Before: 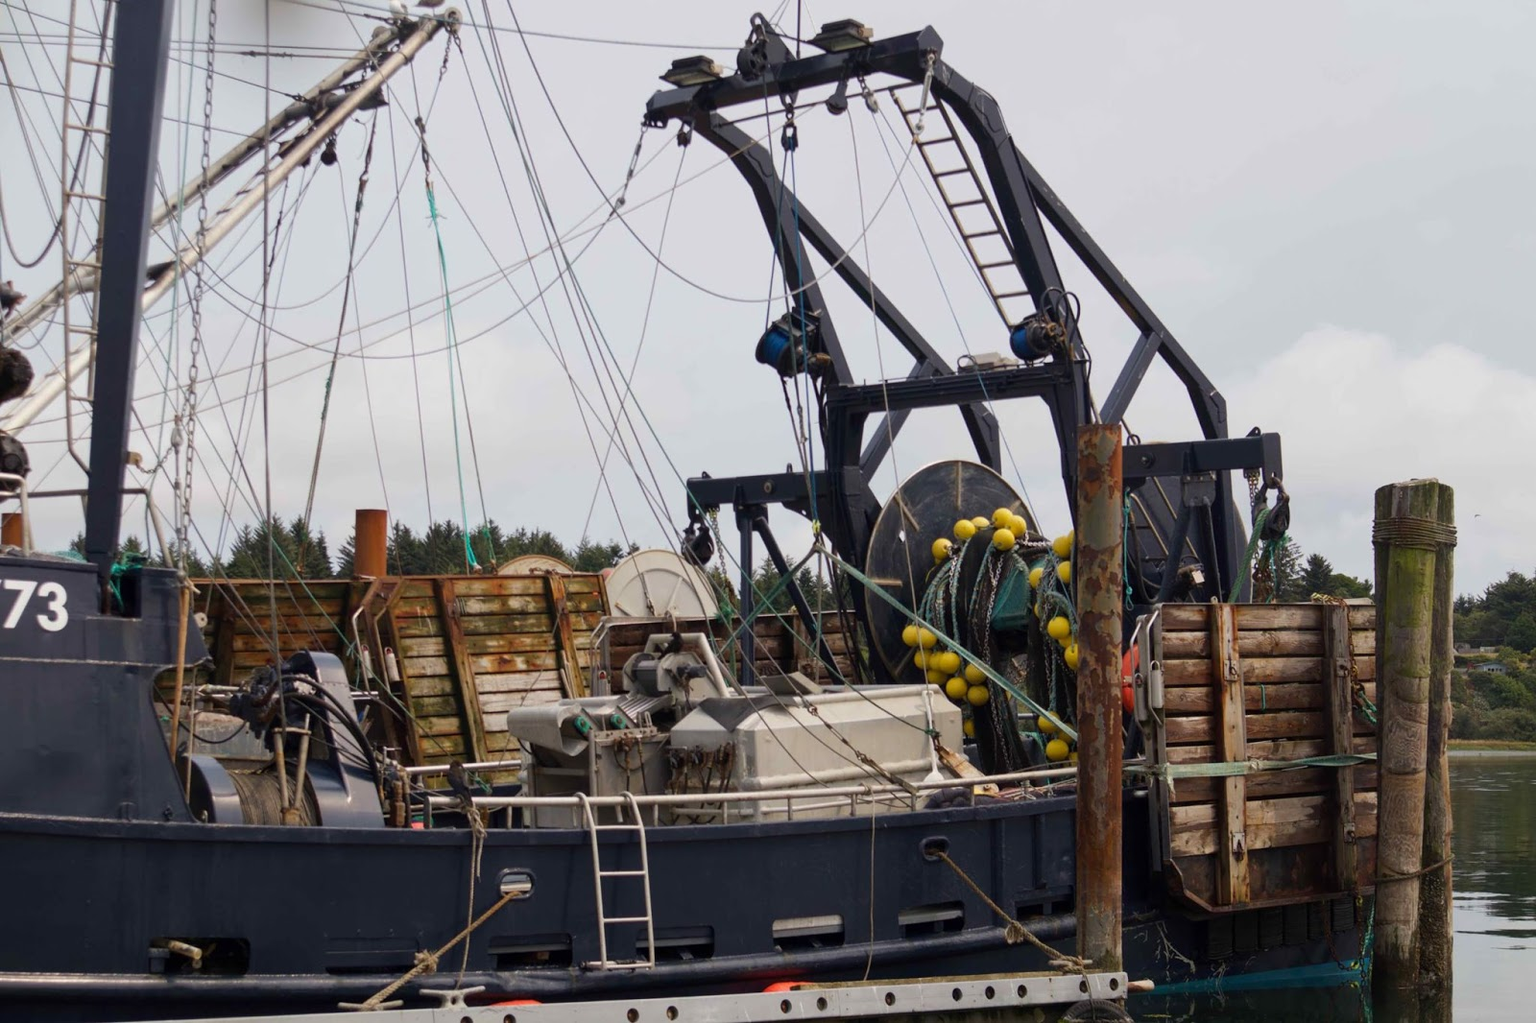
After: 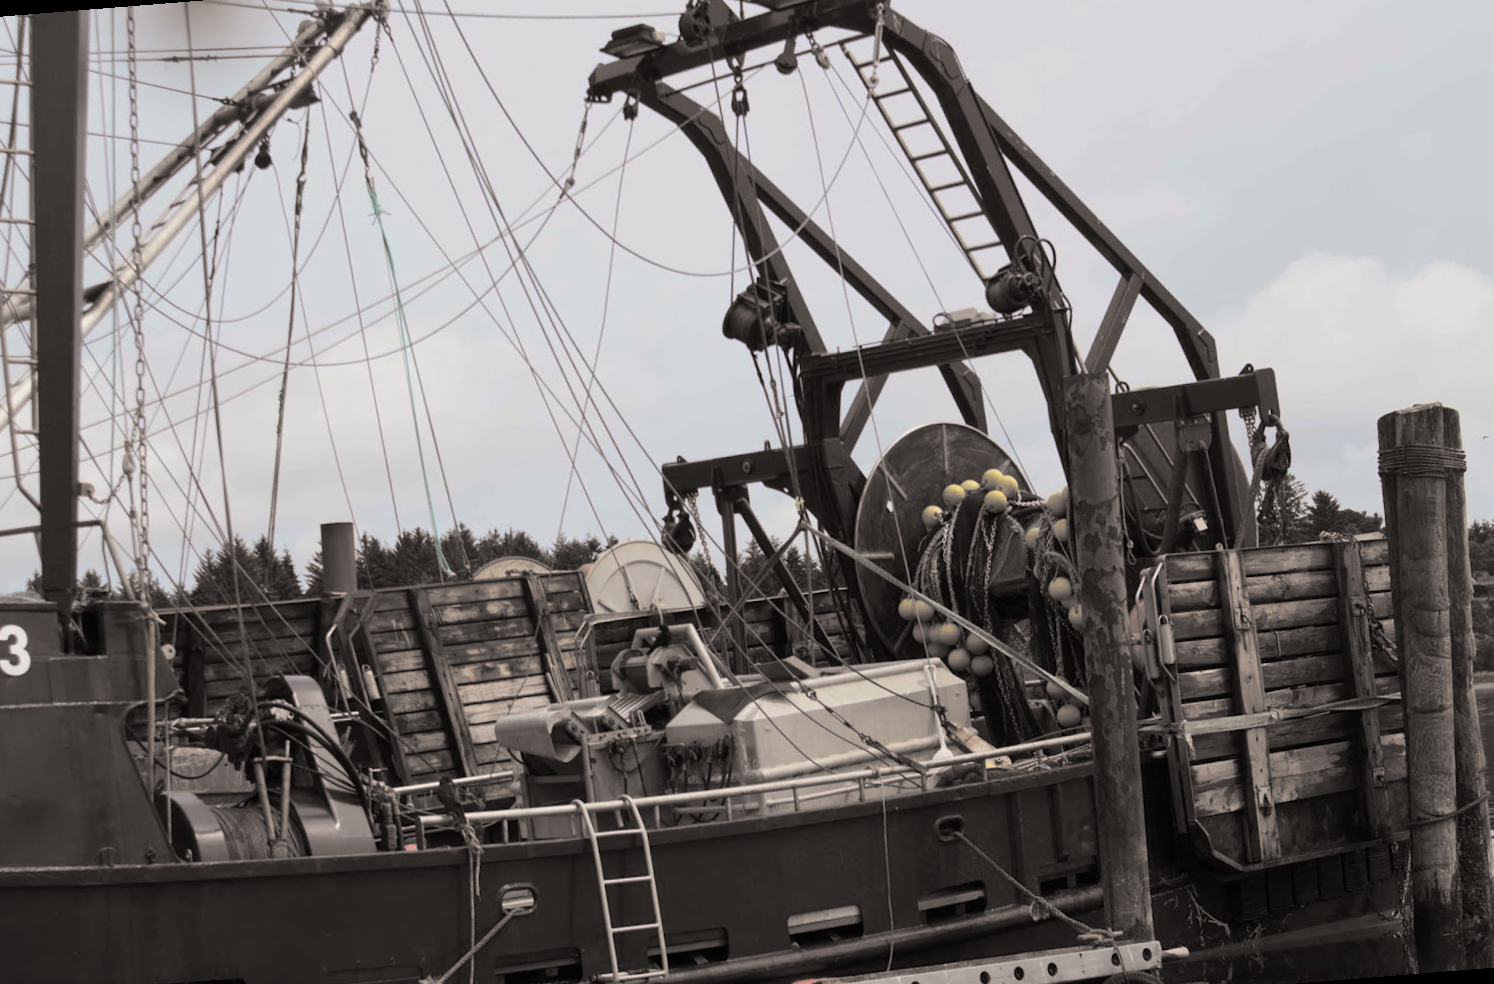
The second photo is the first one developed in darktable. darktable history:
rotate and perspective: rotation -4.57°, crop left 0.054, crop right 0.944, crop top 0.087, crop bottom 0.914
split-toning: shadows › hue 26°, shadows › saturation 0.09, highlights › hue 40°, highlights › saturation 0.18, balance -63, compress 0%
